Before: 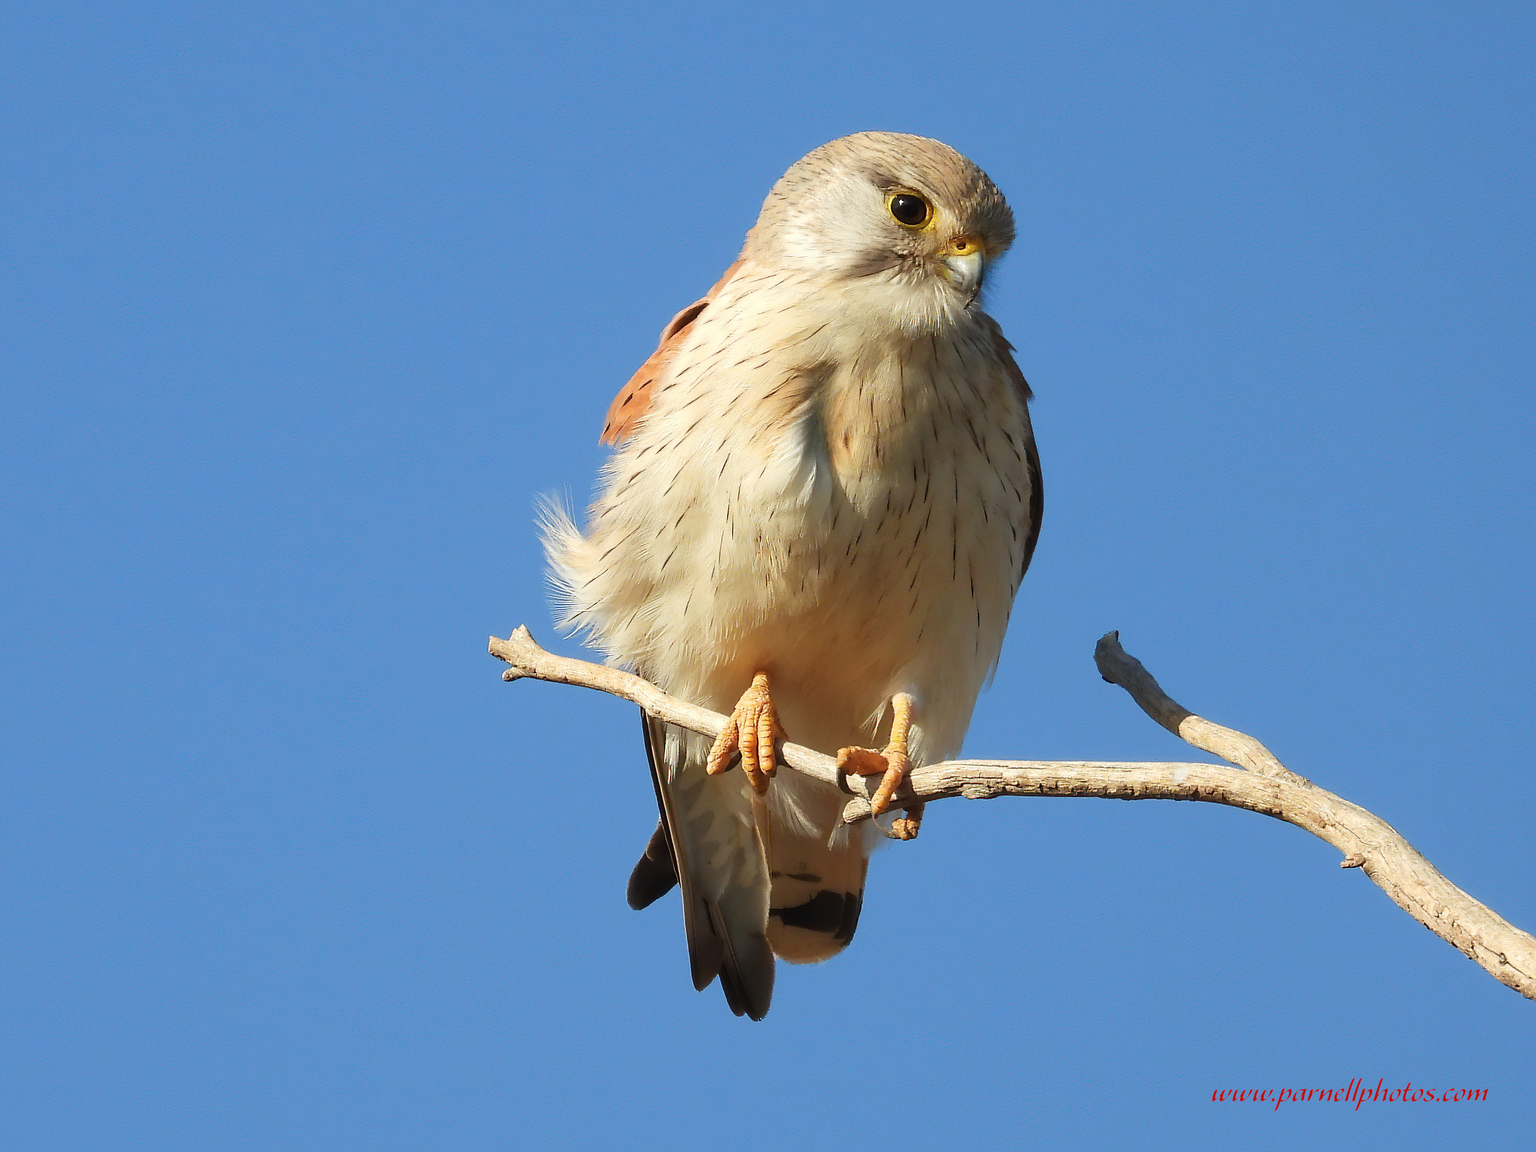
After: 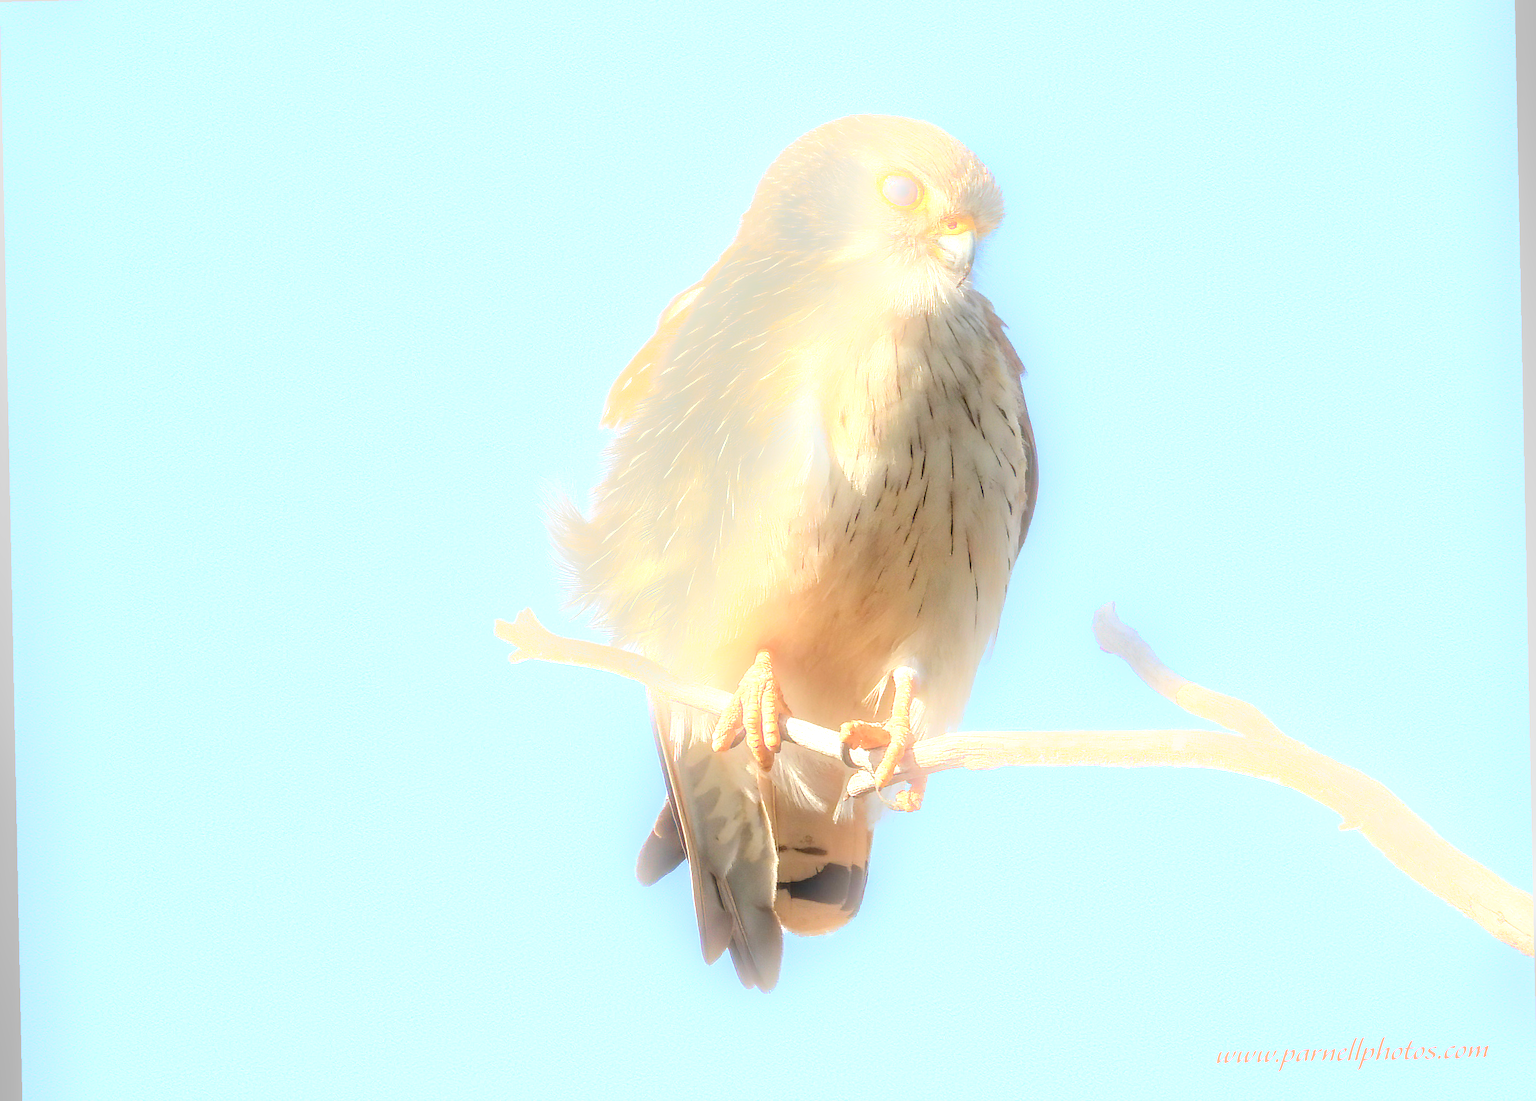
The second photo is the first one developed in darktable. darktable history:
contrast brightness saturation: contrast -0.05, saturation -0.41
crop and rotate: top 2.479%, bottom 3.018%
exposure: exposure 0.657 EV, compensate highlight preservation false
color balance rgb: perceptual saturation grading › global saturation 10%, global vibrance 10%
bloom: on, module defaults
rotate and perspective: rotation -1.17°, automatic cropping off
local contrast: highlights 0%, shadows 0%, detail 182%
levels: levels [0.008, 0.318, 0.836]
